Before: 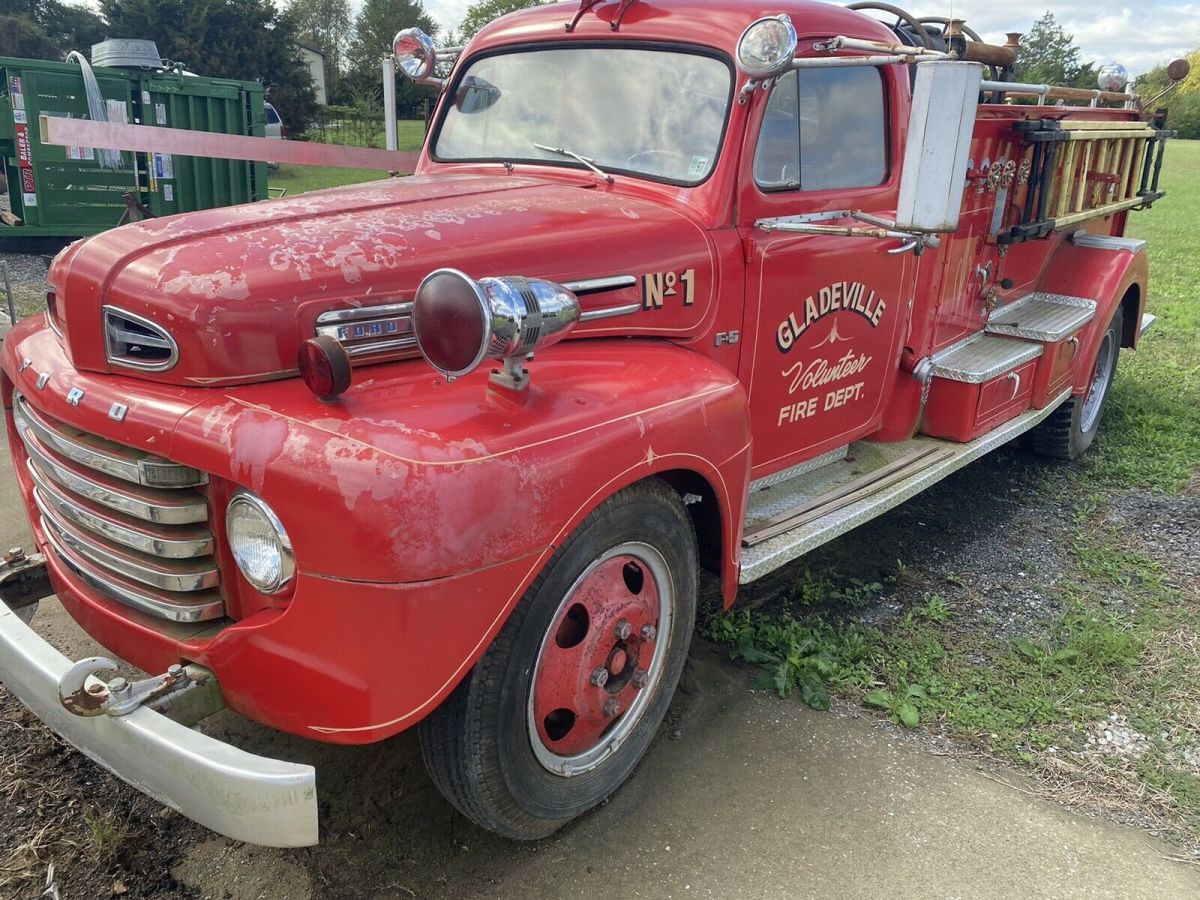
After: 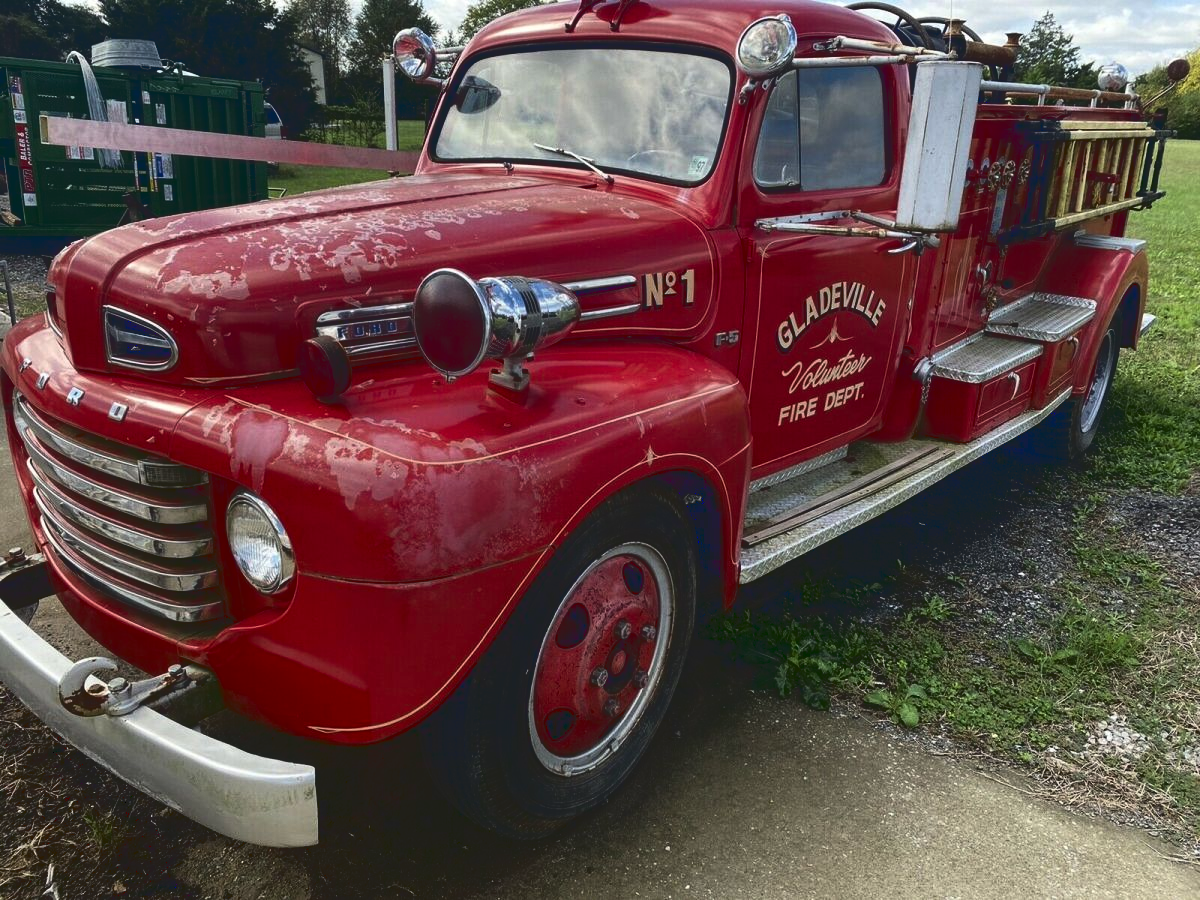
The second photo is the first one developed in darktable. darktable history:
contrast brightness saturation: contrast 0.13, brightness -0.046, saturation 0.157
base curve: curves: ch0 [(0, 0.02) (0.083, 0.036) (1, 1)]
